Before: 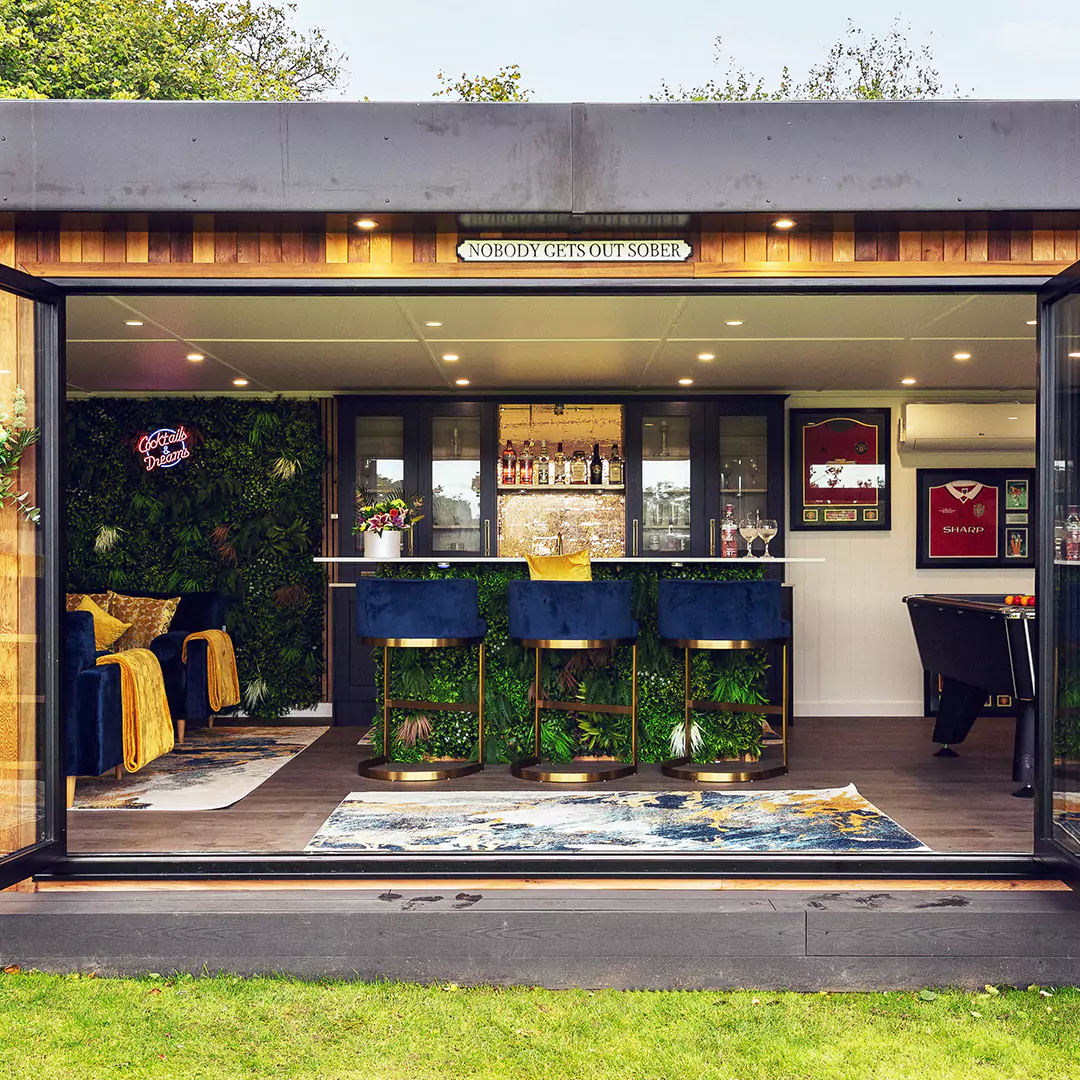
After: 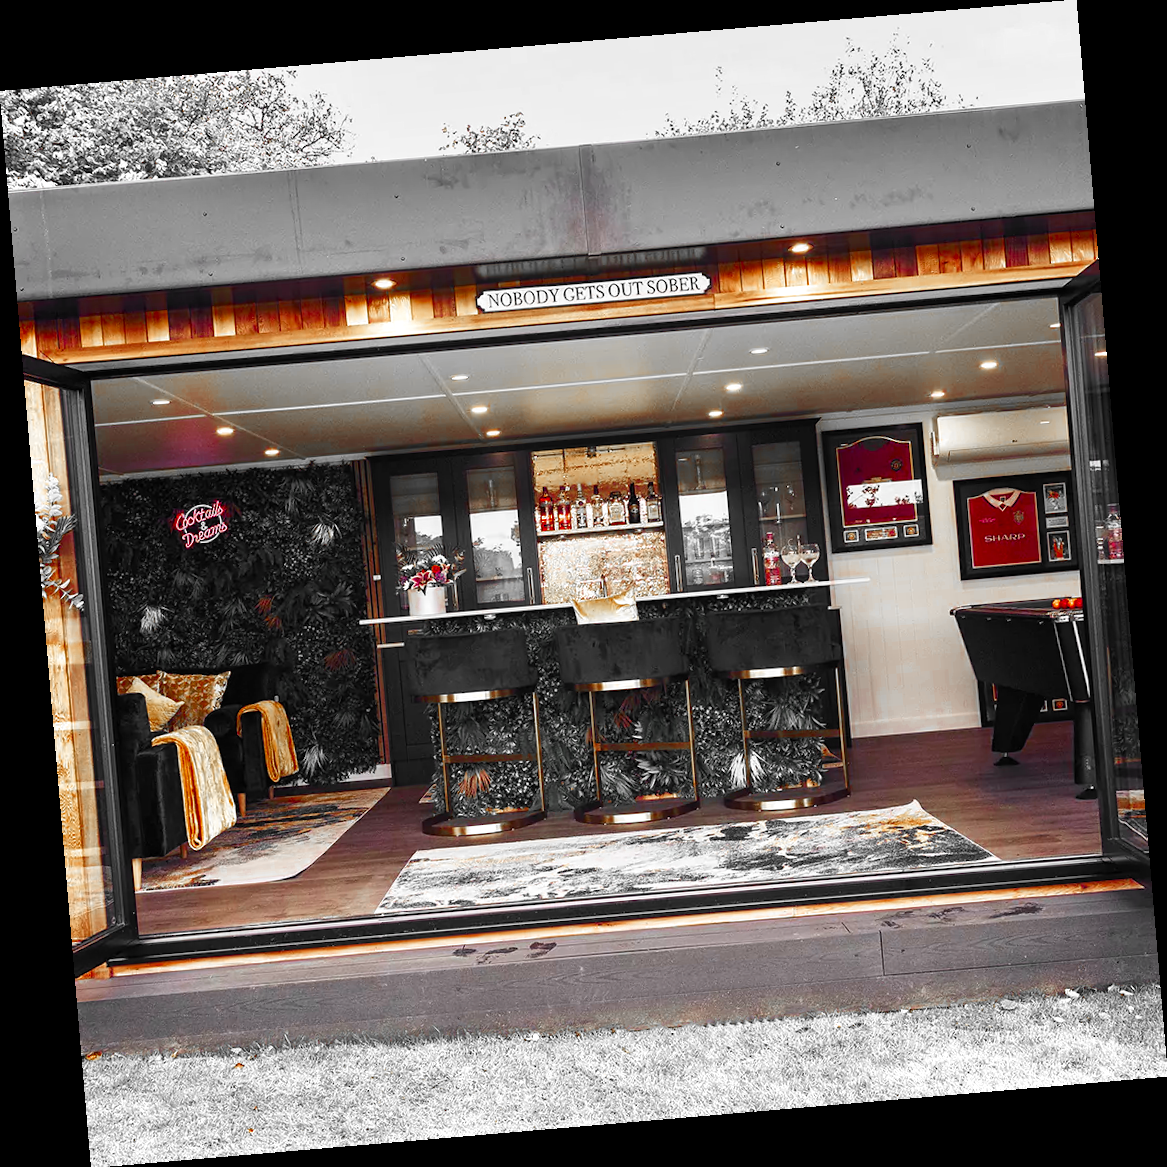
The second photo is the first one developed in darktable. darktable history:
rotate and perspective: rotation -4.86°, automatic cropping off
contrast brightness saturation: saturation 0.5
color zones: curves: ch0 [(0, 0.497) (0.096, 0.361) (0.221, 0.538) (0.429, 0.5) (0.571, 0.5) (0.714, 0.5) (0.857, 0.5) (1, 0.497)]; ch1 [(0, 0.5) (0.143, 0.5) (0.257, -0.002) (0.429, 0.04) (0.571, -0.001) (0.714, -0.015) (0.857, 0.024) (1, 0.5)]
